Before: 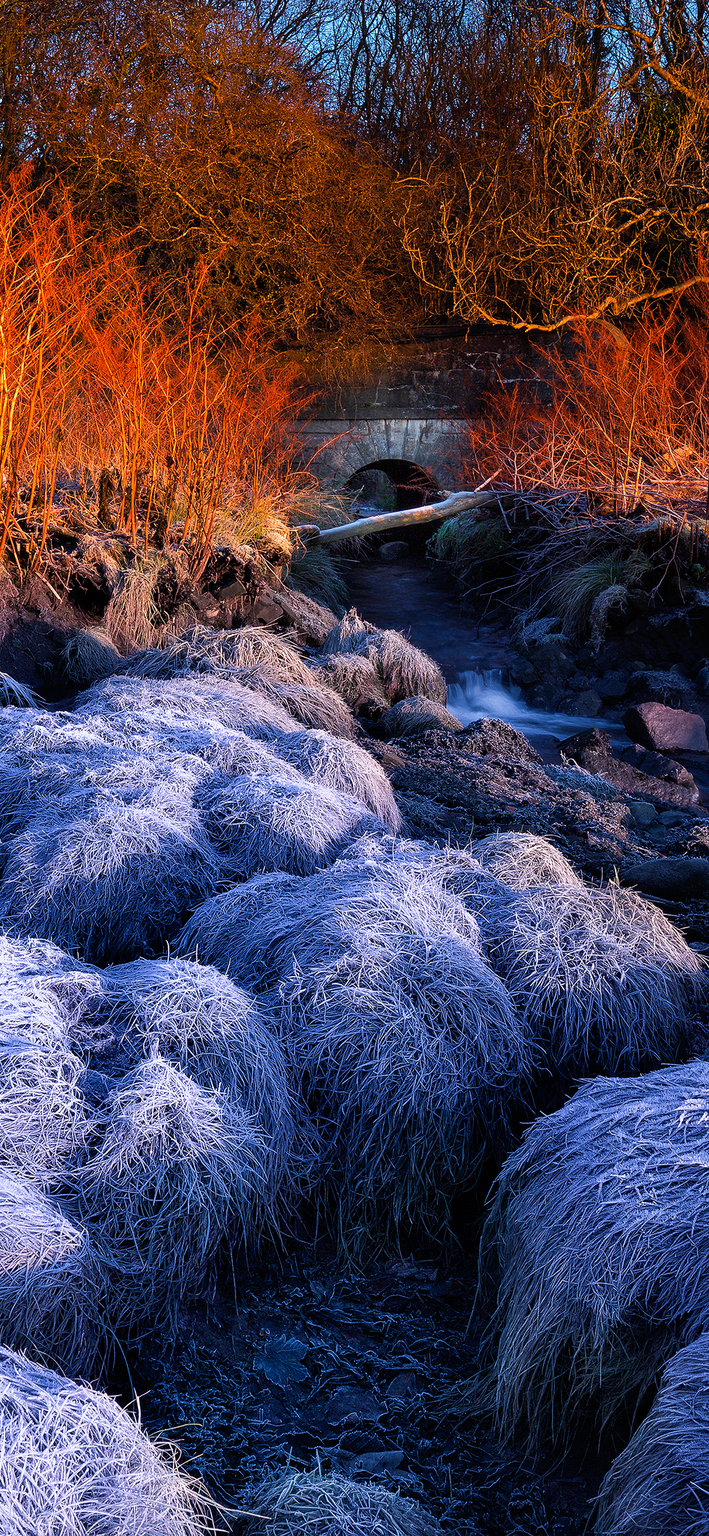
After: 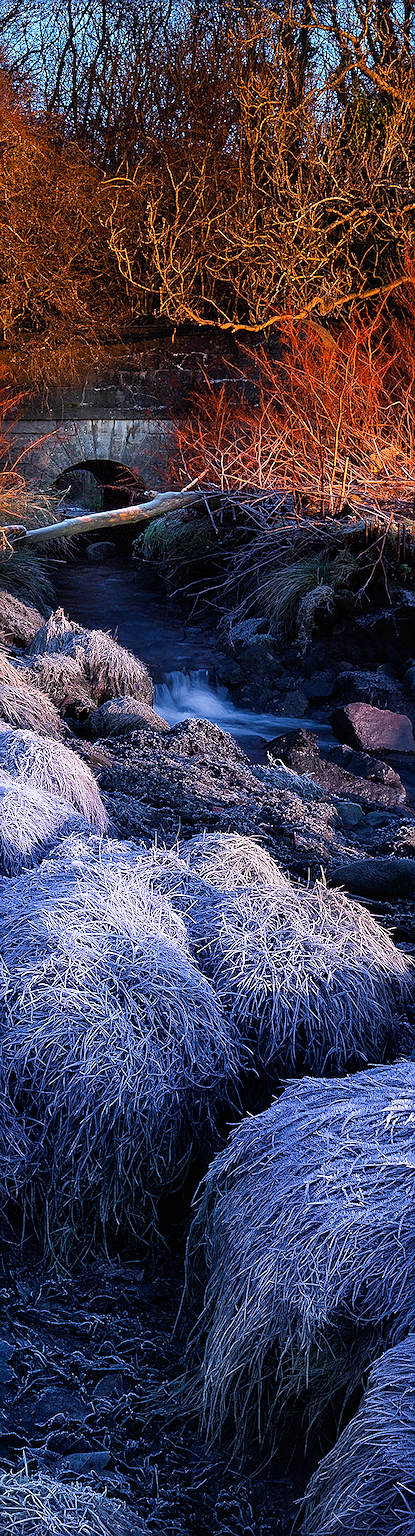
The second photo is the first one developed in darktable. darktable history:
crop: left 41.402%
sharpen: radius 1.967
tone equalizer: on, module defaults
